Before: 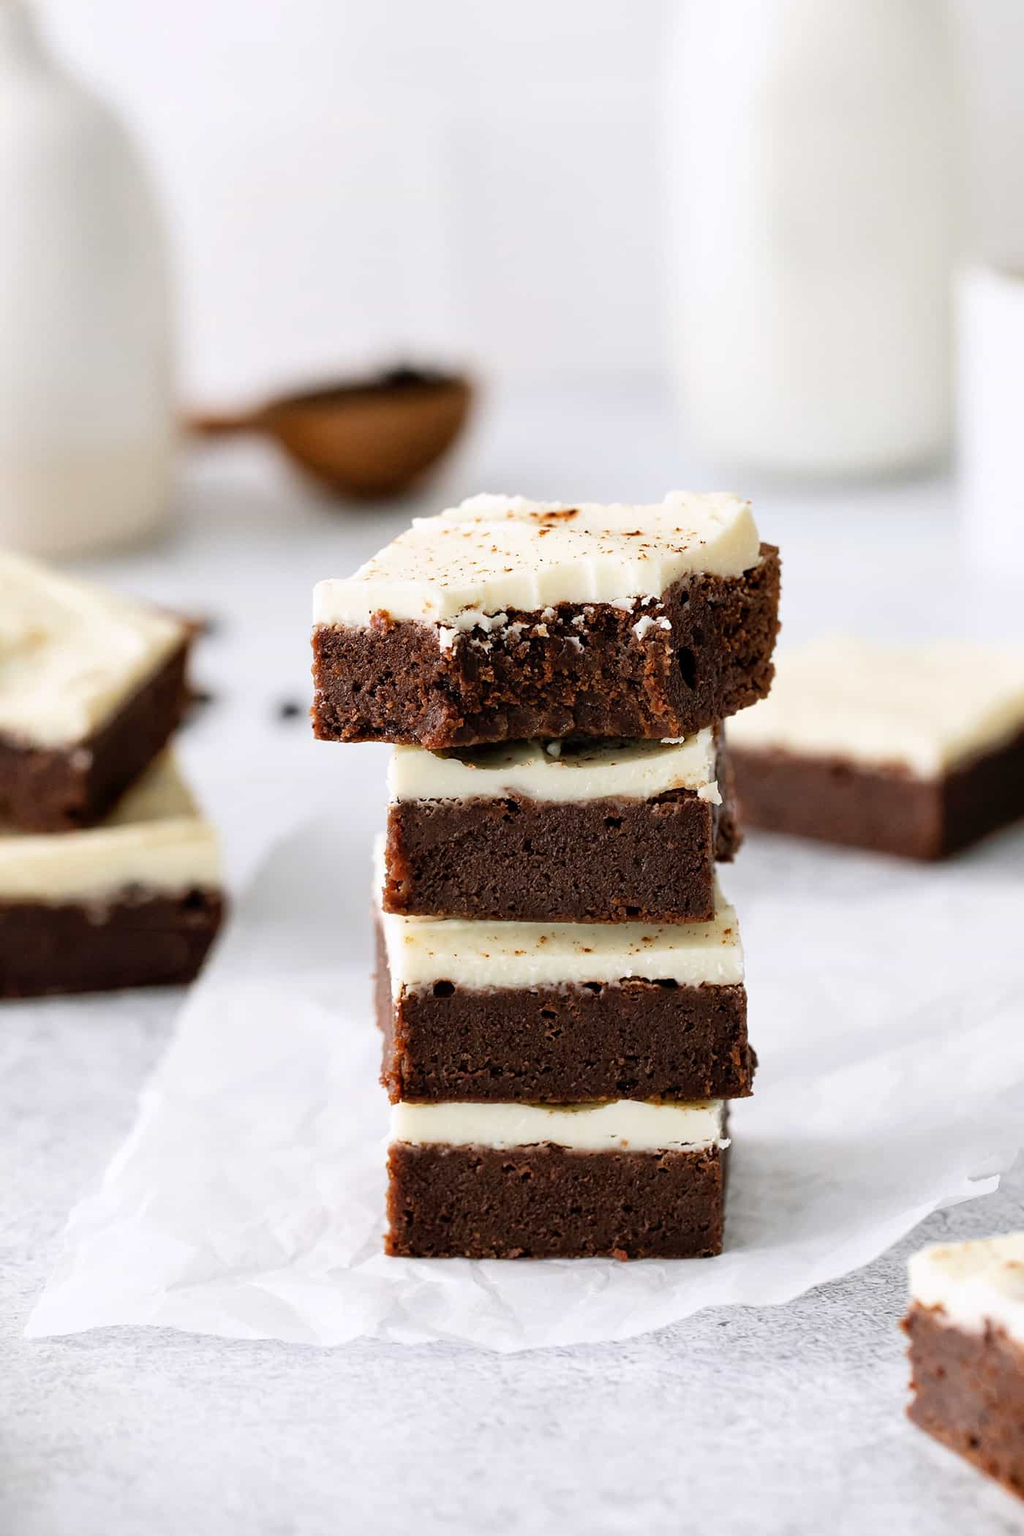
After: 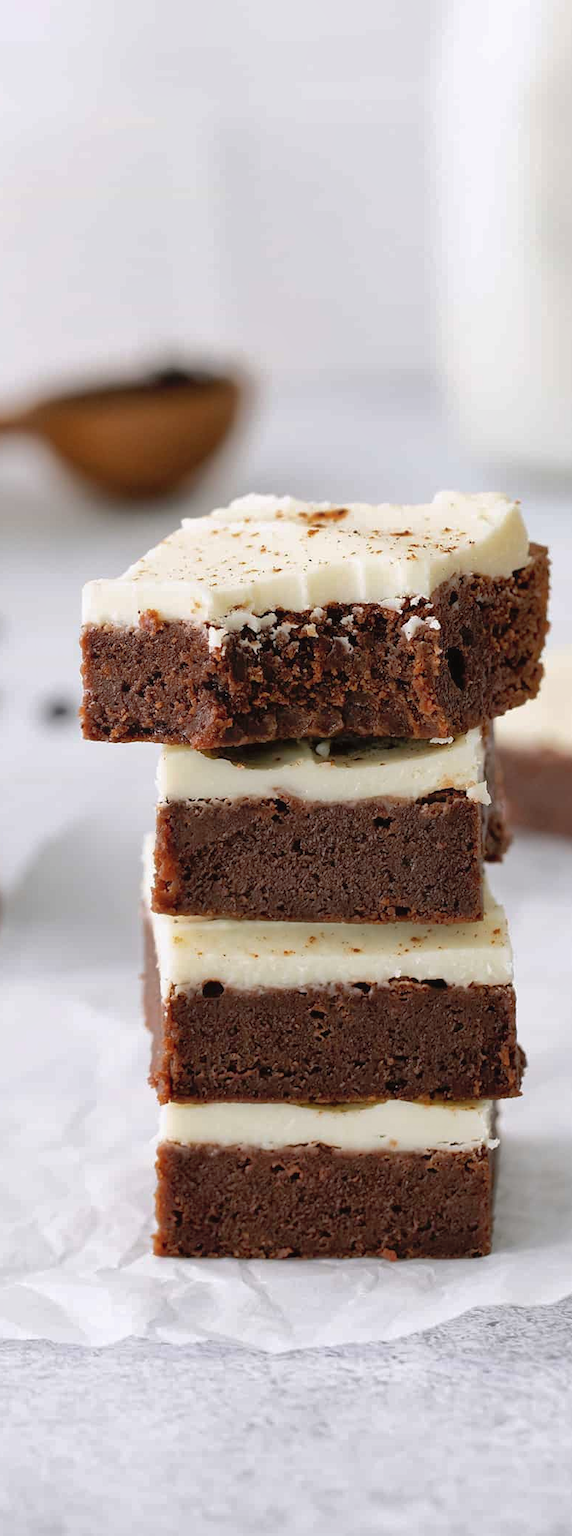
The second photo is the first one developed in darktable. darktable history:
color zones: curves: ch0 [(0.25, 0.5) (0.428, 0.473) (0.75, 0.5)]; ch1 [(0.243, 0.479) (0.398, 0.452) (0.75, 0.5)]
crop and rotate: left 22.612%, right 21.389%
contrast equalizer: octaves 7, y [[0.6 ×6], [0.55 ×6], [0 ×6], [0 ×6], [0 ×6]], mix -0.193
shadows and highlights: on, module defaults
